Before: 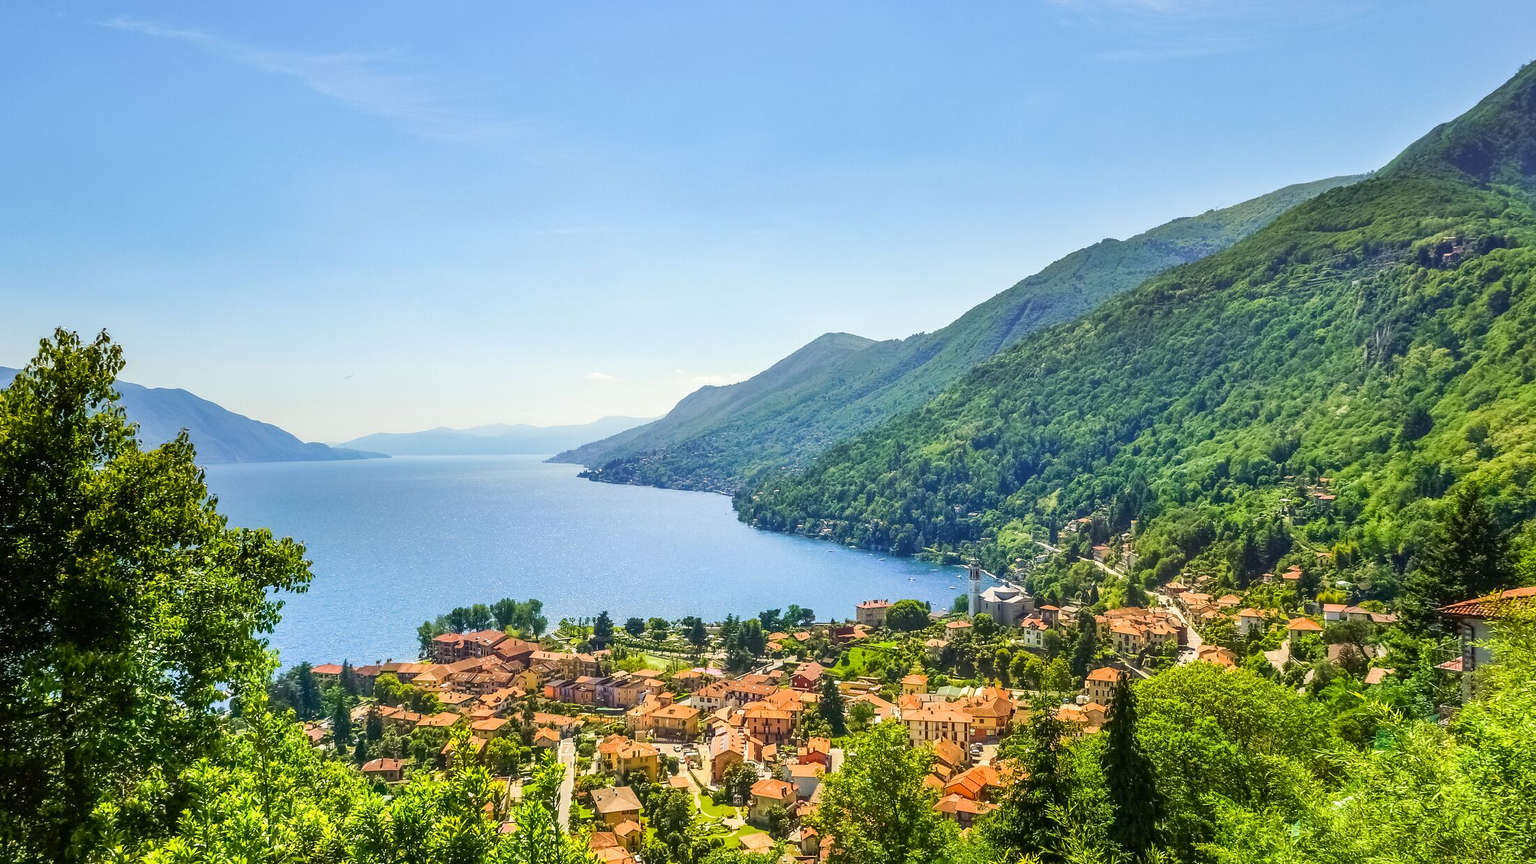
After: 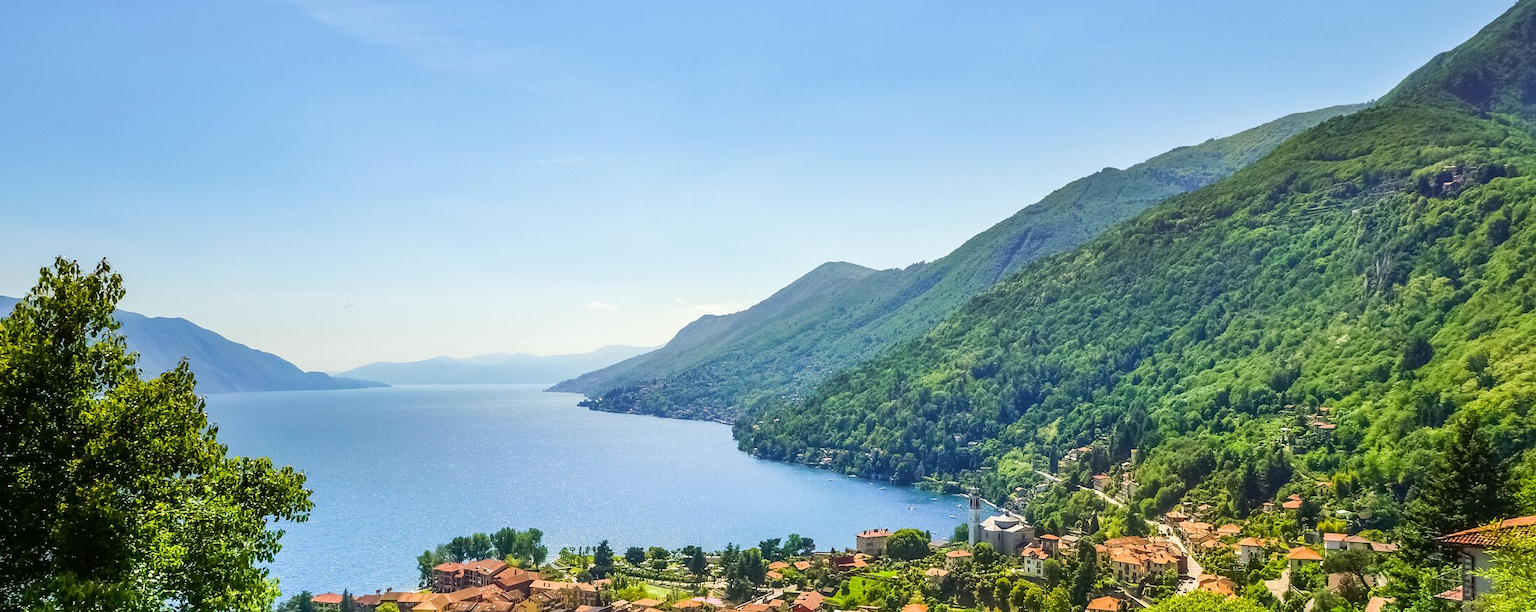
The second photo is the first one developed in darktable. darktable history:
crop and rotate: top 8.316%, bottom 20.8%
